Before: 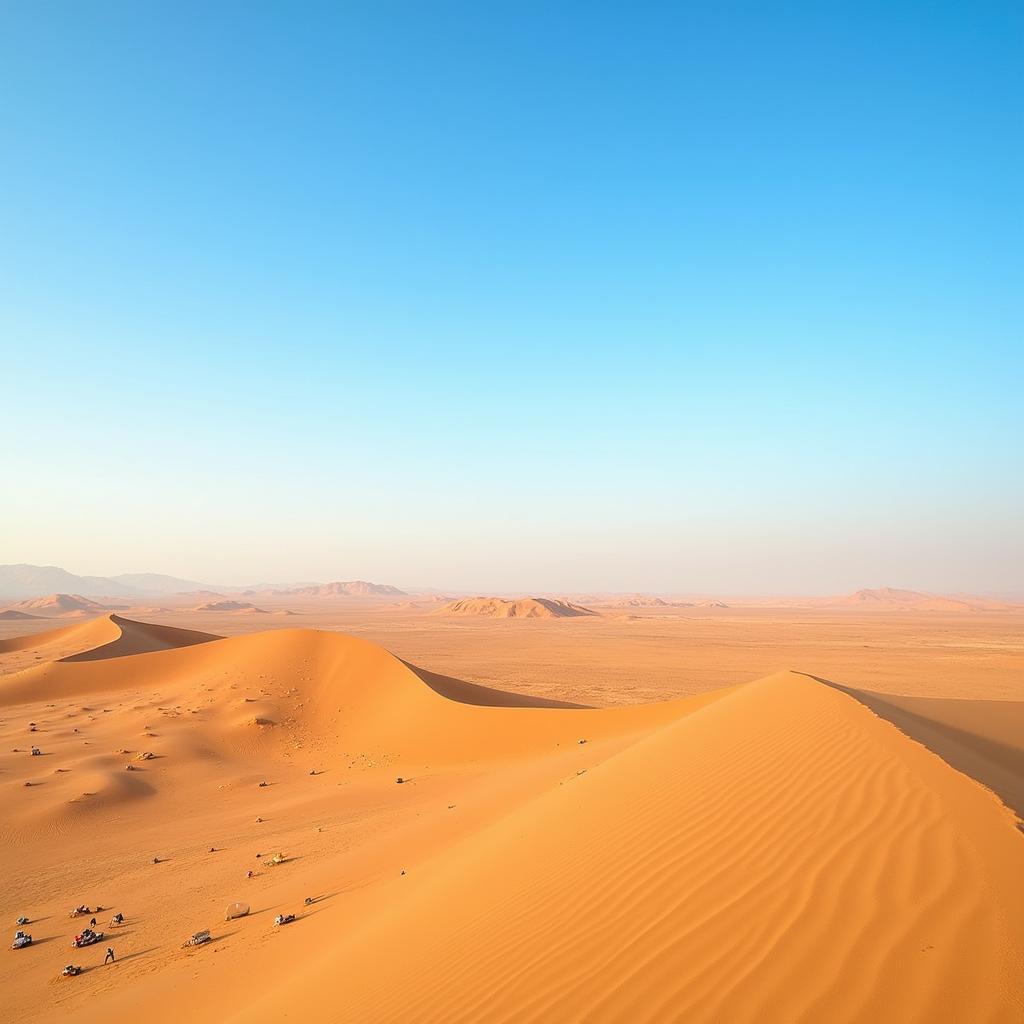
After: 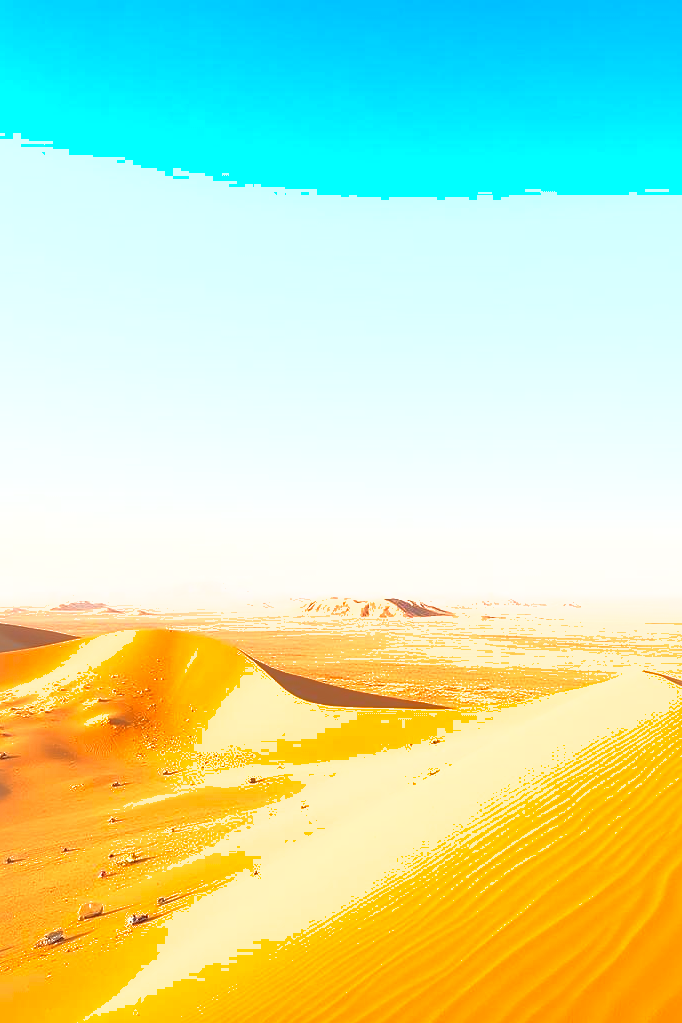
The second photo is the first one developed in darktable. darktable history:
shadows and highlights: on, module defaults
crop and rotate: left 14.39%, right 18.942%
exposure: black level correction 0, exposure 1.103 EV, compensate highlight preservation false
